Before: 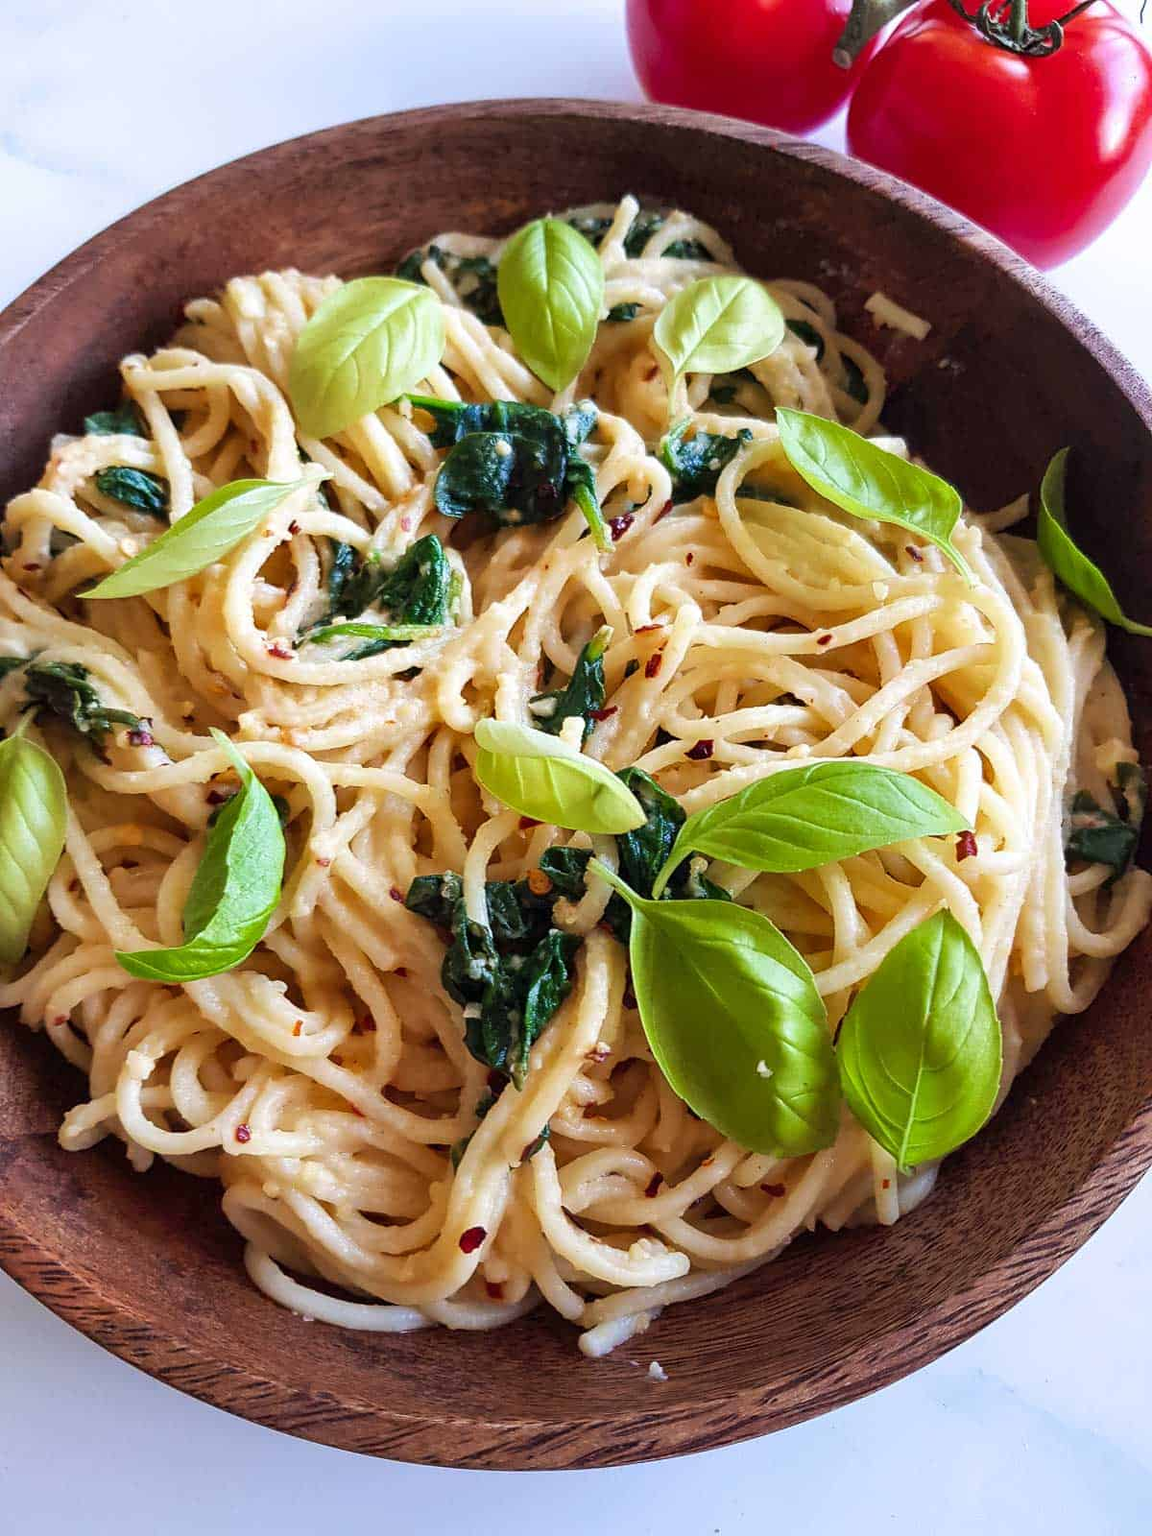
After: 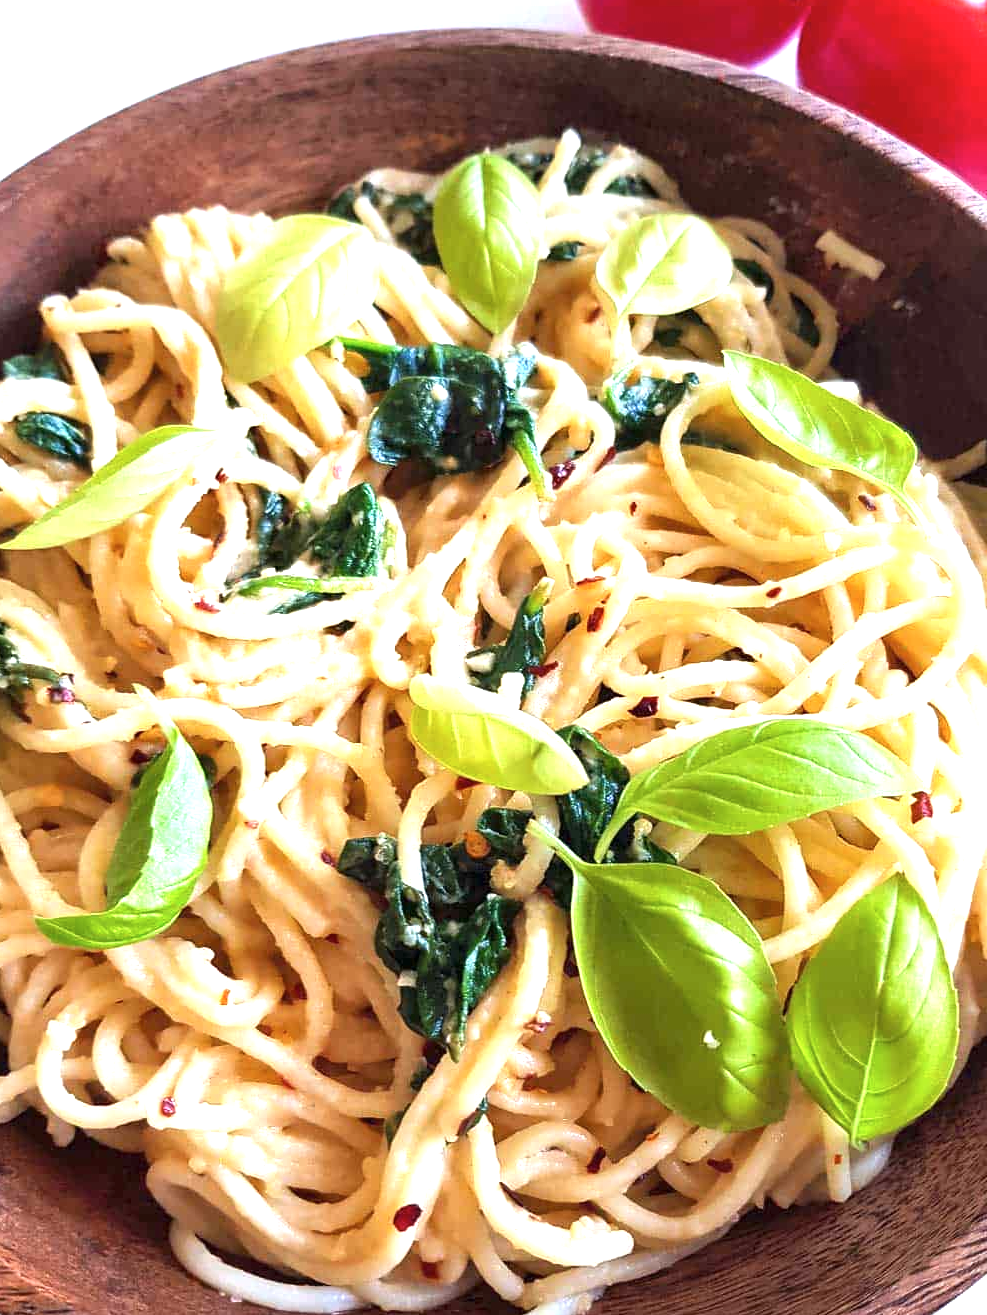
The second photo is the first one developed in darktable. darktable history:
crop and rotate: left 7.095%, top 4.67%, right 10.598%, bottom 13.13%
exposure: exposure 0.951 EV, compensate highlight preservation false
contrast brightness saturation: saturation -0.056
